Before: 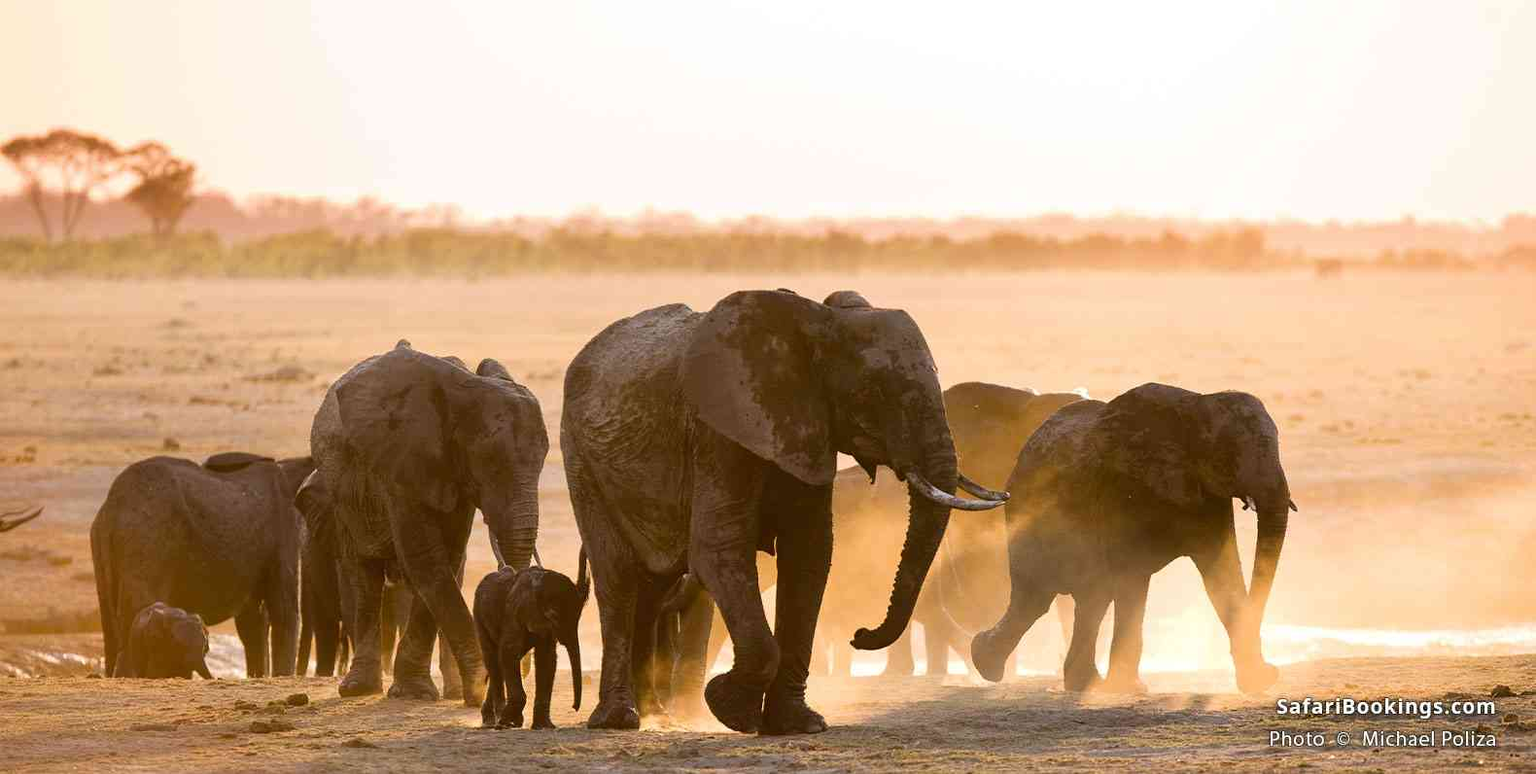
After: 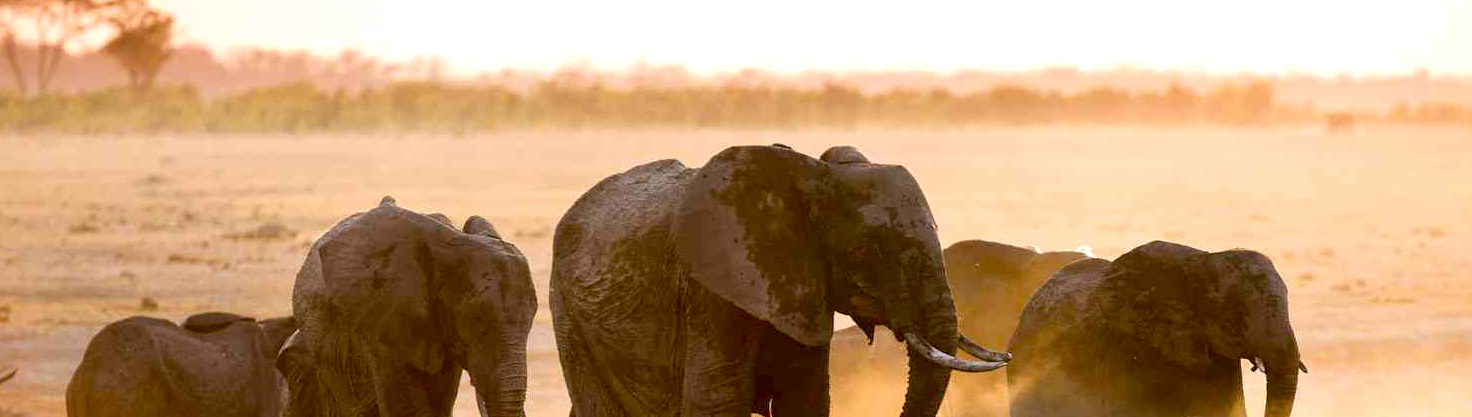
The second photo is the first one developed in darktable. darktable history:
exposure: black level correction 0.009, exposure 0.119 EV, compensate highlight preservation false
crop: left 1.744%, top 19.225%, right 5.069%, bottom 28.357%
